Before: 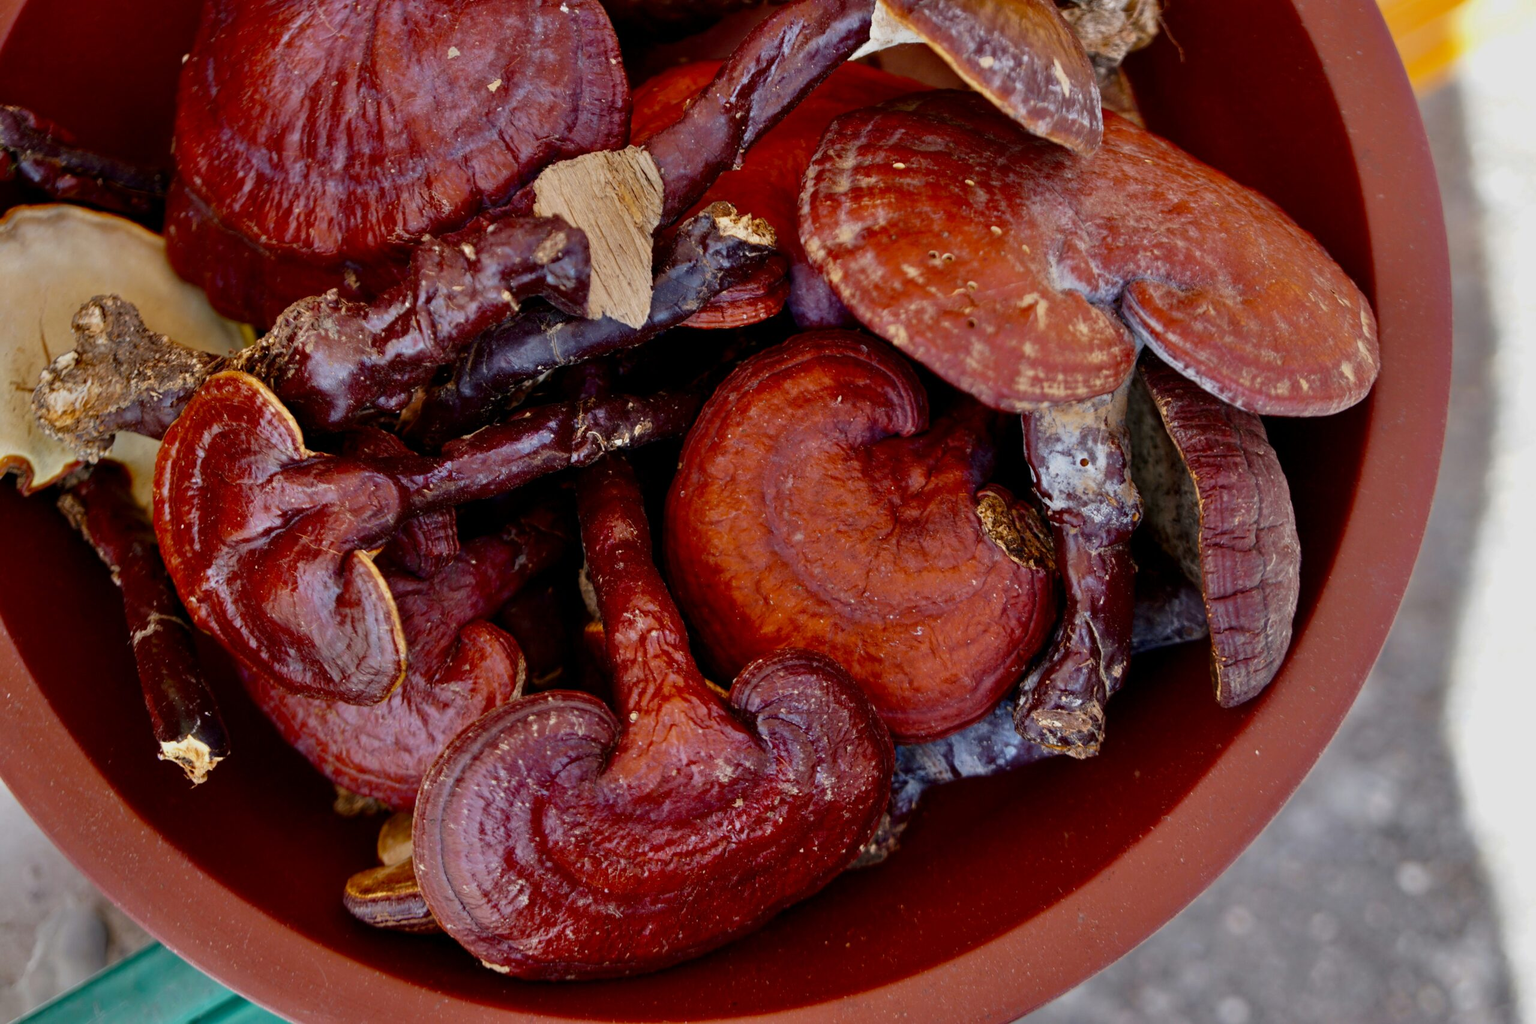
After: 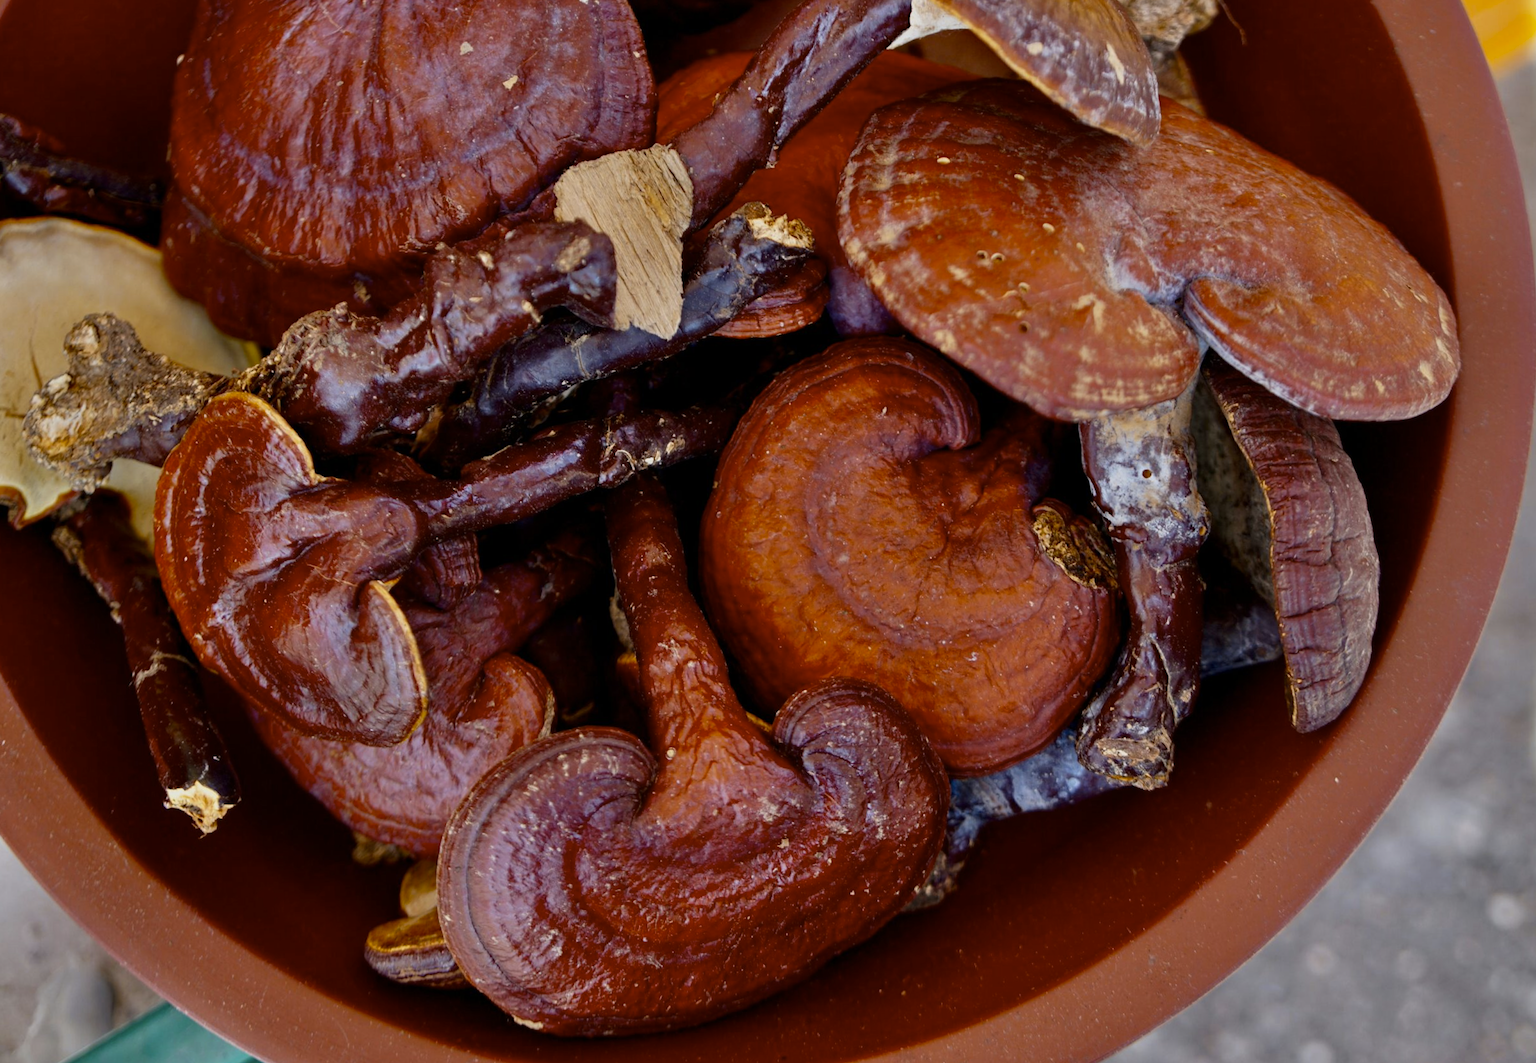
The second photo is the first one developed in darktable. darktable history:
color contrast: green-magenta contrast 0.8, blue-yellow contrast 1.1, unbound 0
rotate and perspective: rotation -1°, crop left 0.011, crop right 0.989, crop top 0.025, crop bottom 0.975
crop and rotate: right 5.167%
